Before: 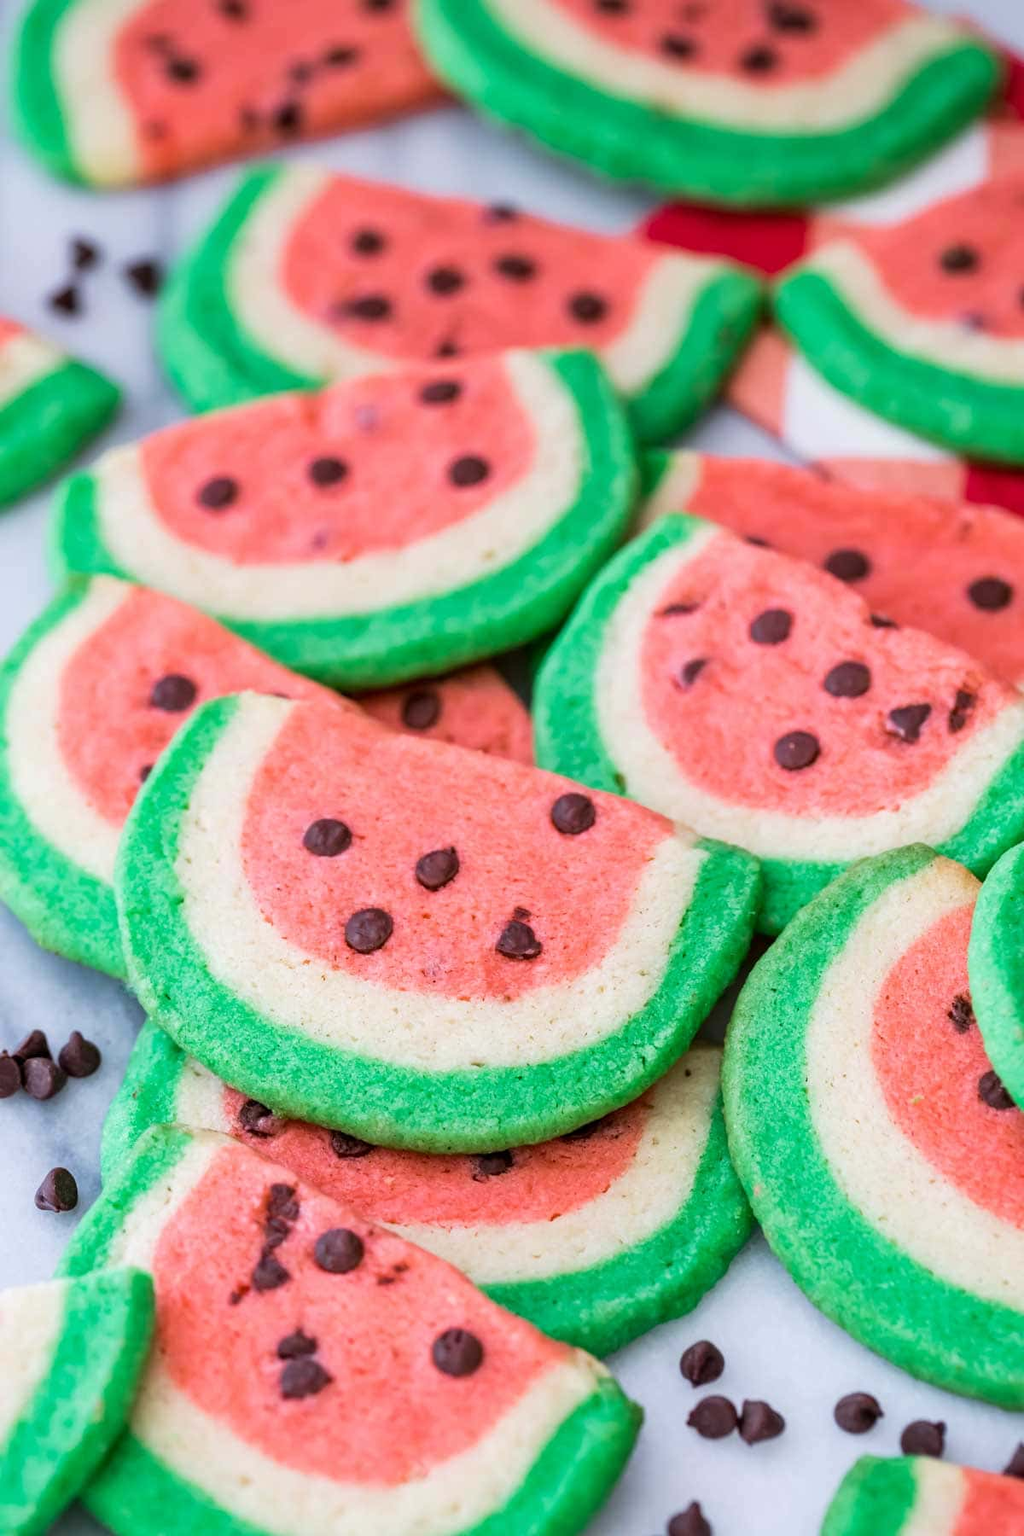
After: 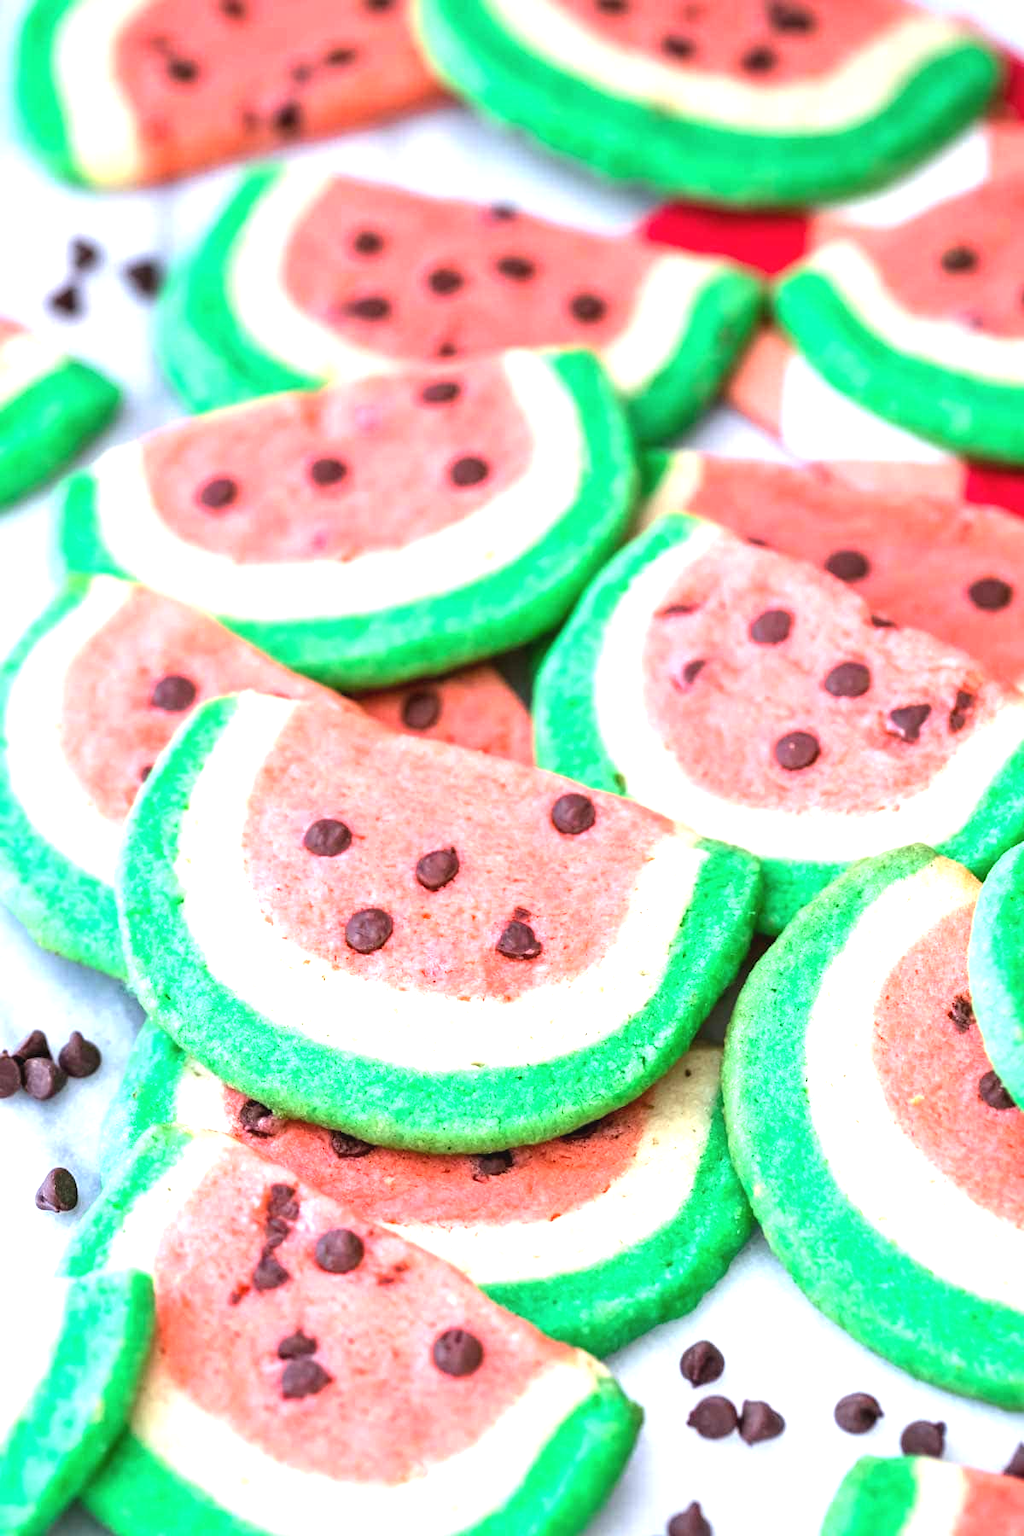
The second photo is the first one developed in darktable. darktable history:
exposure: black level correction -0.002, exposure 1.115 EV, compensate highlight preservation false
